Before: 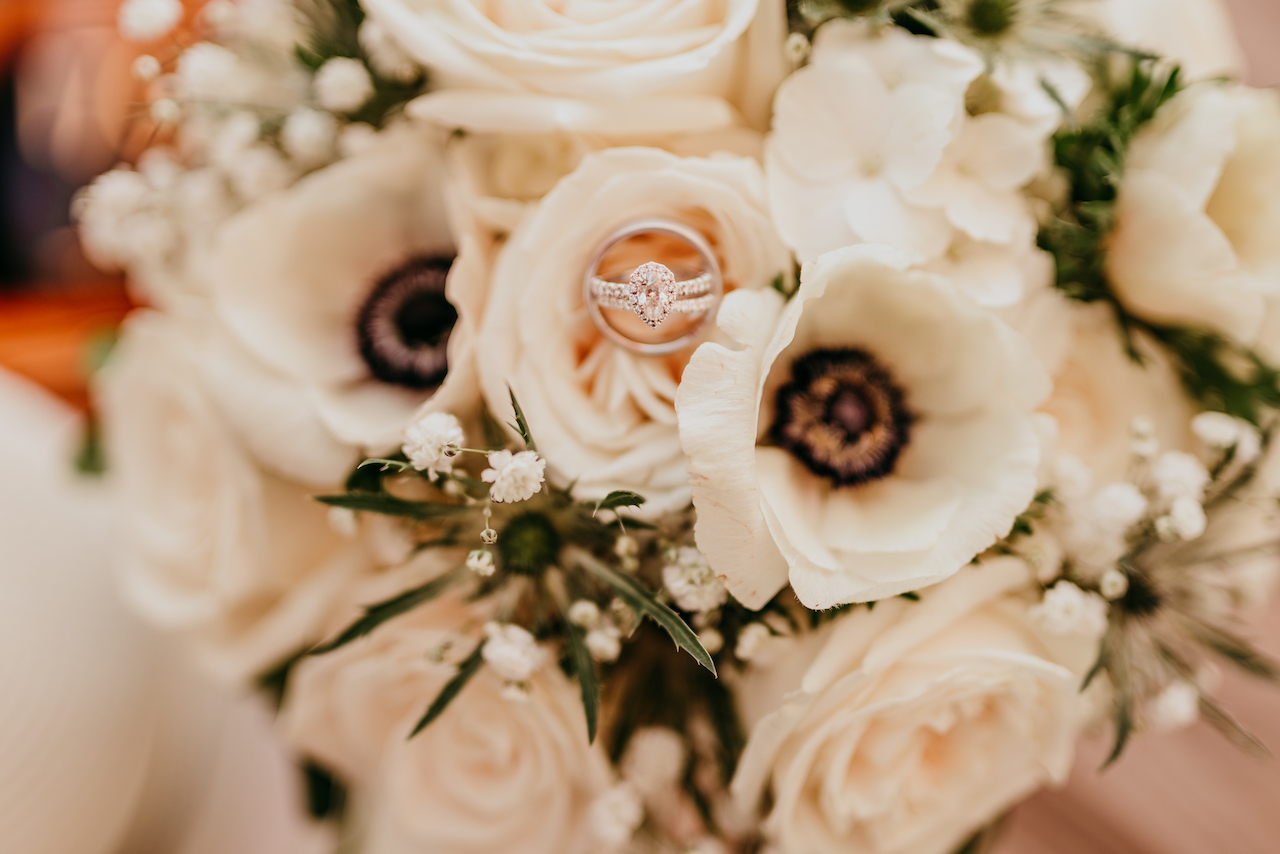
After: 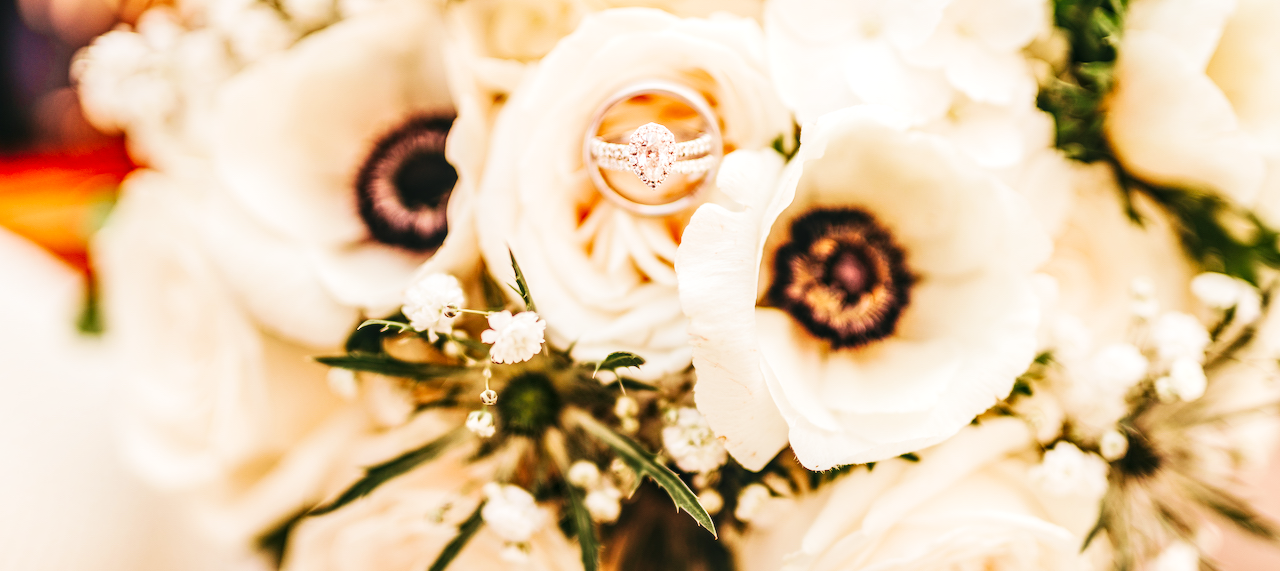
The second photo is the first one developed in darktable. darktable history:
tone curve: curves: ch0 [(0, 0.003) (0.044, 0.032) (0.12, 0.089) (0.197, 0.168) (0.281, 0.273) (0.468, 0.548) (0.588, 0.71) (0.701, 0.815) (0.86, 0.922) (1, 0.982)]; ch1 [(0, 0) (0.247, 0.215) (0.433, 0.382) (0.466, 0.426) (0.493, 0.481) (0.501, 0.5) (0.517, 0.524) (0.557, 0.582) (0.598, 0.651) (0.671, 0.735) (0.796, 0.85) (1, 1)]; ch2 [(0, 0) (0.249, 0.216) (0.357, 0.317) (0.448, 0.432) (0.478, 0.492) (0.498, 0.499) (0.517, 0.53) (0.537, 0.57) (0.569, 0.623) (0.61, 0.663) (0.706, 0.75) (0.808, 0.809) (0.991, 0.968)], preserve colors none
velvia: strength 27.01%
crop: top 16.299%, bottom 16.743%
exposure: black level correction 0, exposure 0.691 EV, compensate highlight preservation false
local contrast: on, module defaults
